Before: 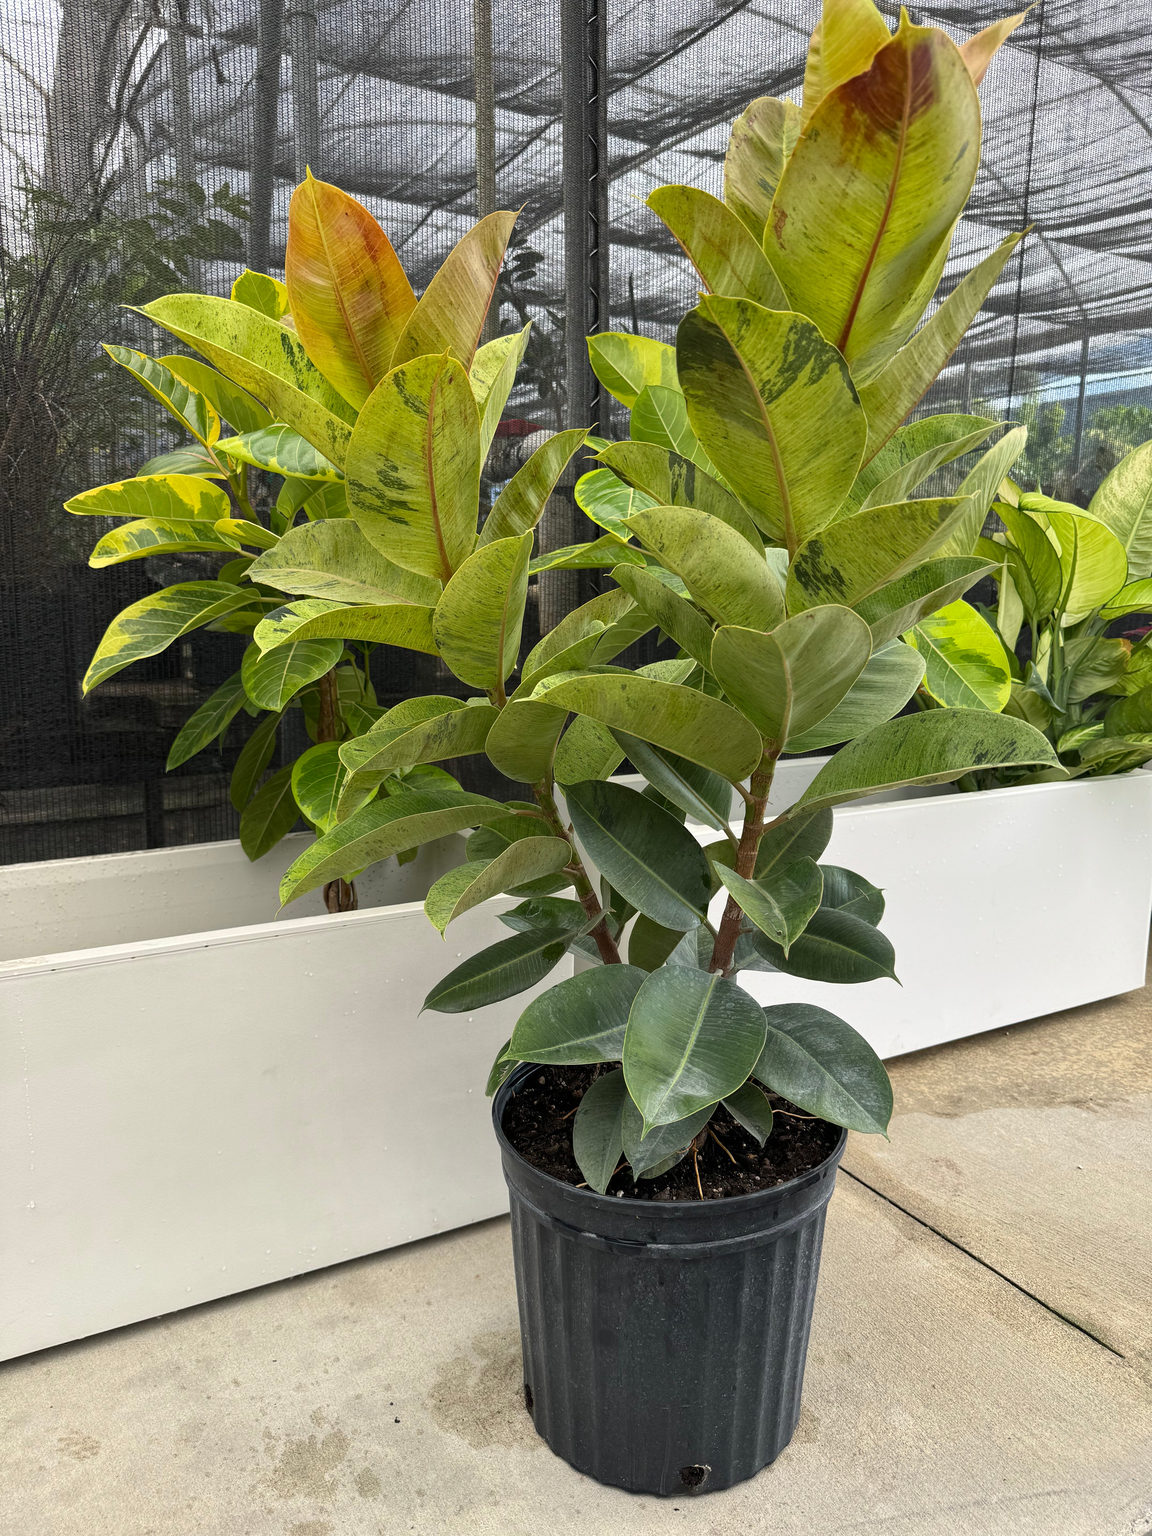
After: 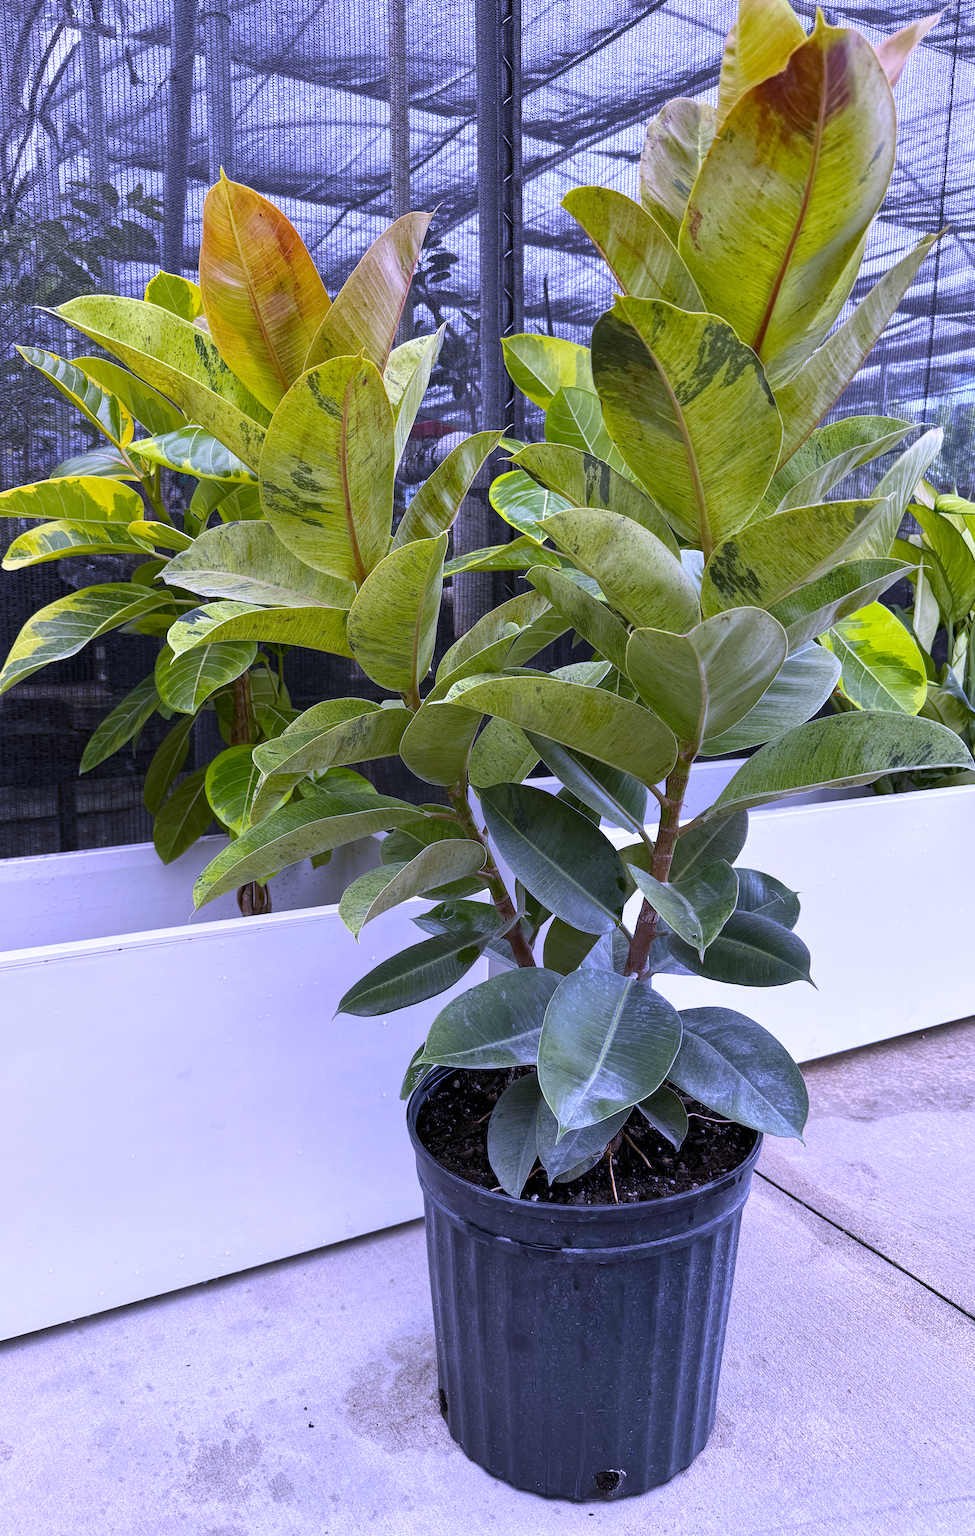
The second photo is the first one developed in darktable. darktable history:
crop: left 7.598%, right 7.873%
white balance: red 0.98, blue 1.61
